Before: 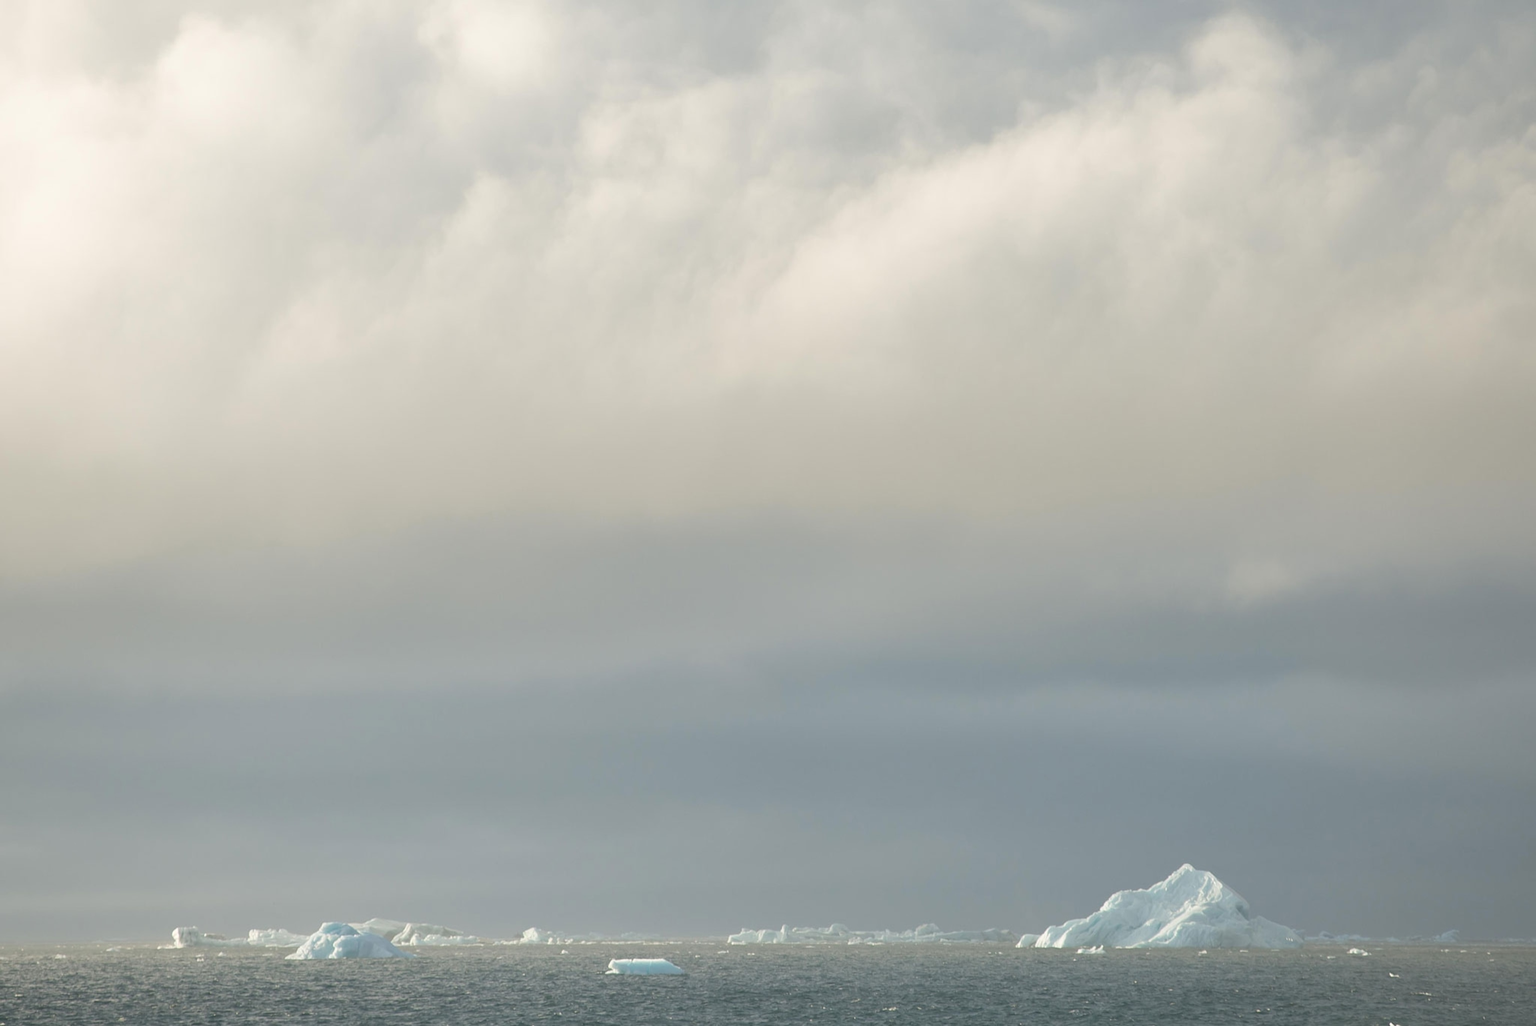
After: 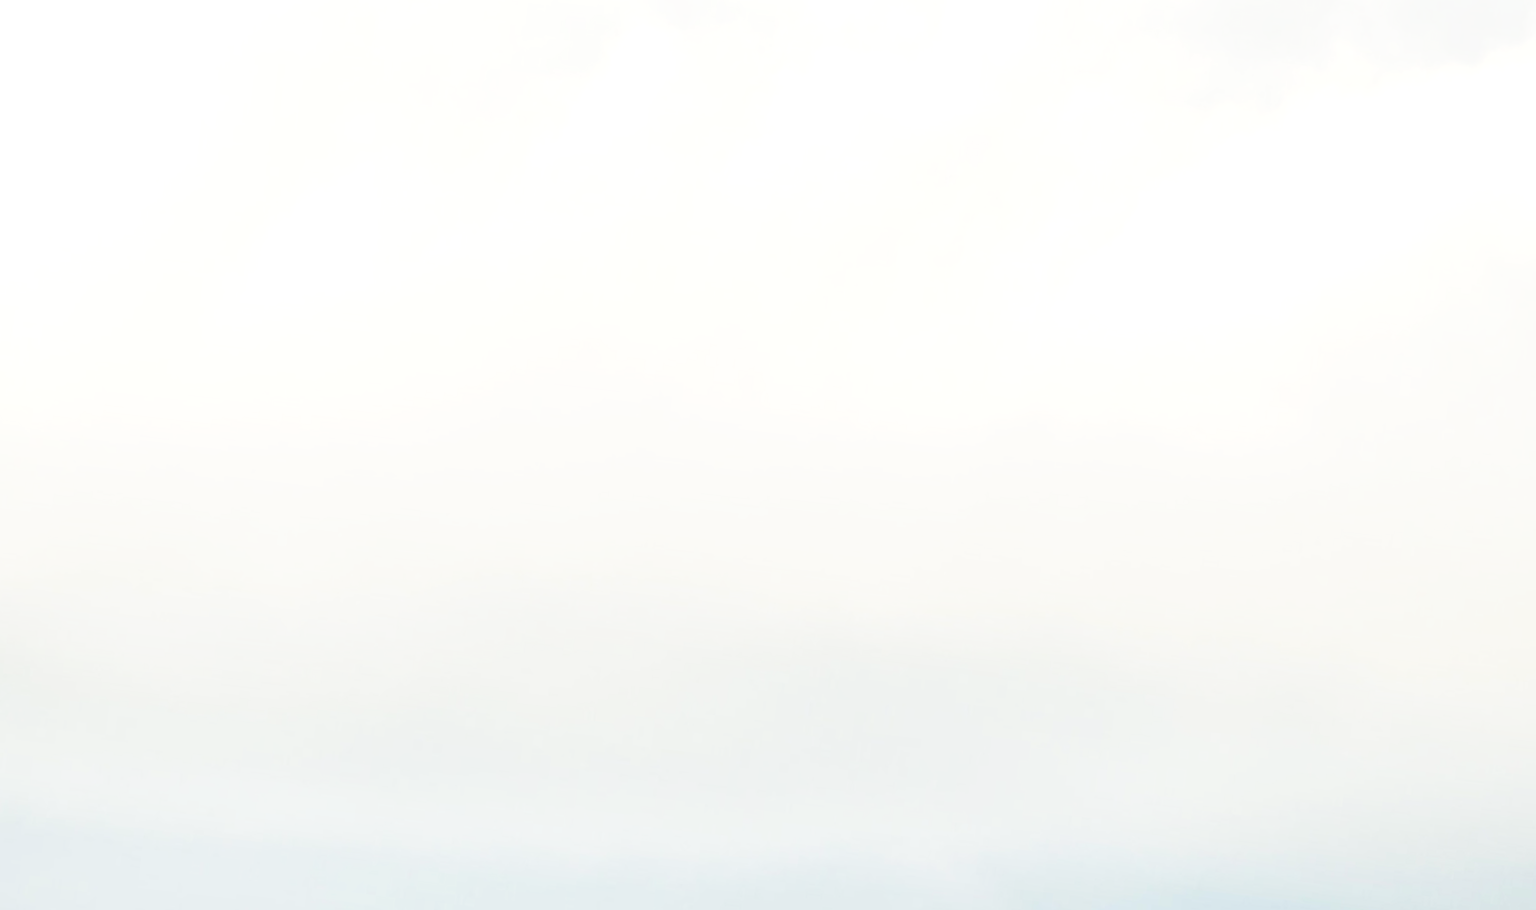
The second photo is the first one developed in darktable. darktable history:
crop and rotate: angle -6.55°, left 2.048%, top 6.808%, right 27.319%, bottom 30.482%
exposure: black level correction 0, exposure 0.702 EV, compensate highlight preservation false
base curve: curves: ch0 [(0, 0) (0.557, 0.834) (1, 1)], preserve colors none
tone equalizer: mask exposure compensation -0.507 EV
